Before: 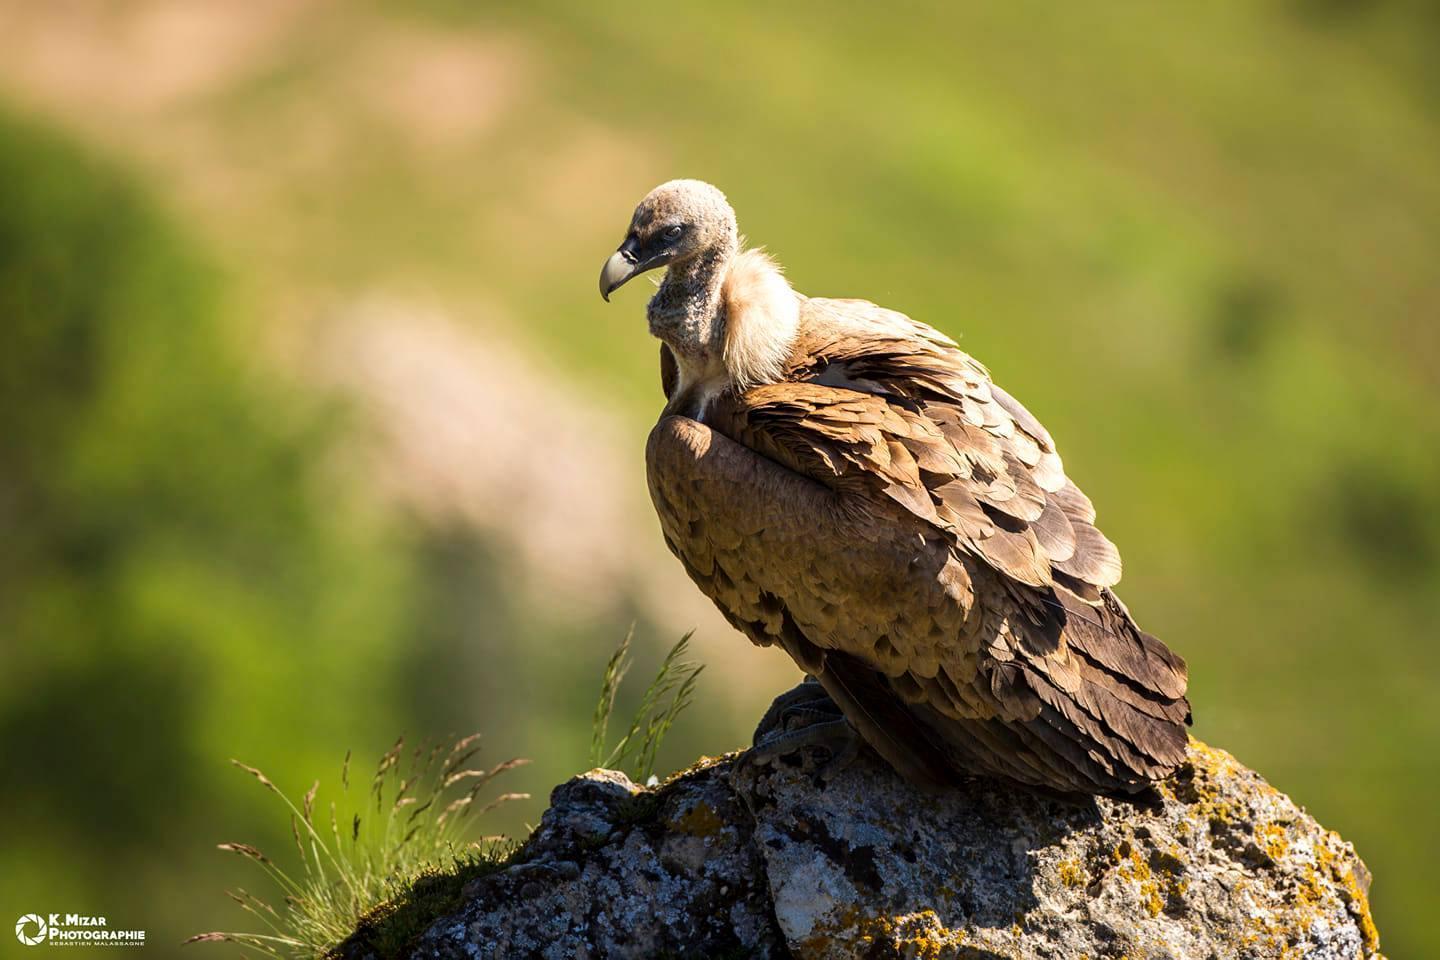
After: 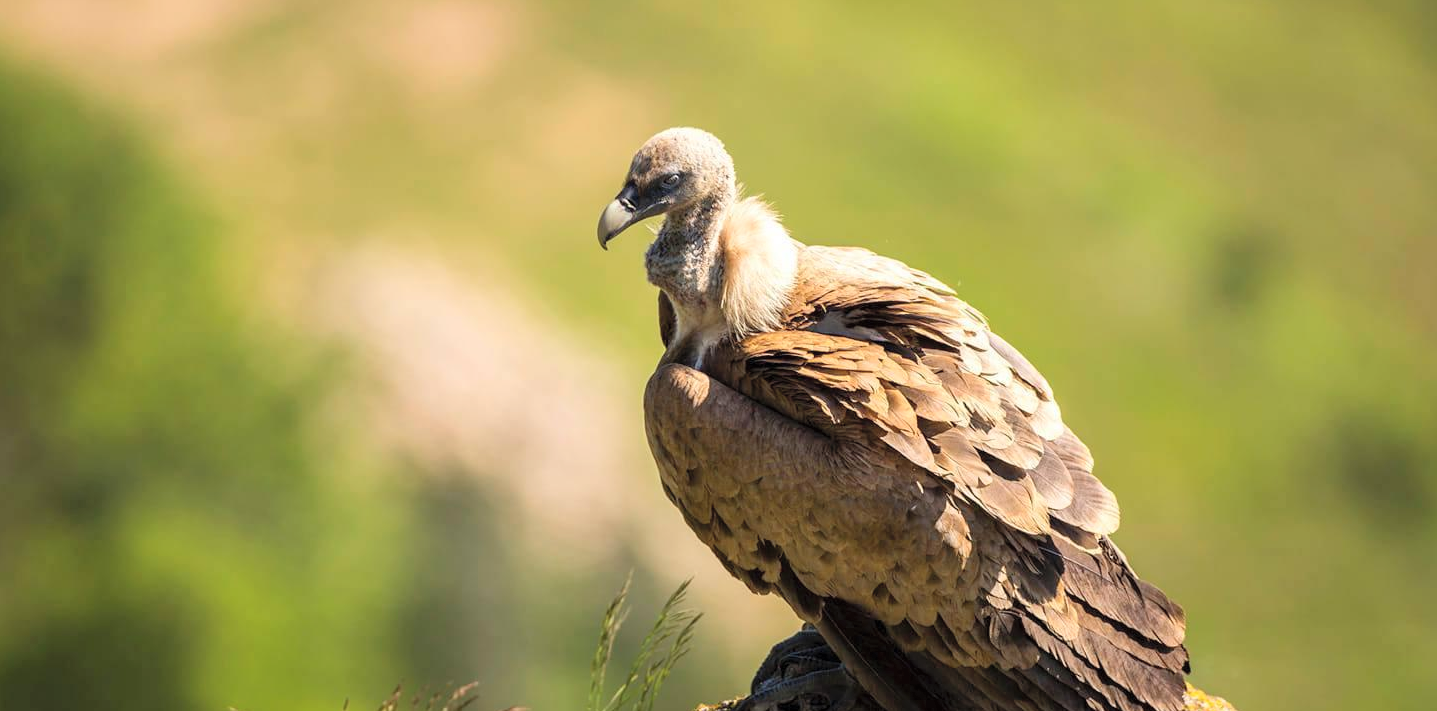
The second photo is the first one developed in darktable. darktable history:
contrast brightness saturation: brightness 0.149
crop: left 0.201%, top 5.464%, bottom 19.831%
